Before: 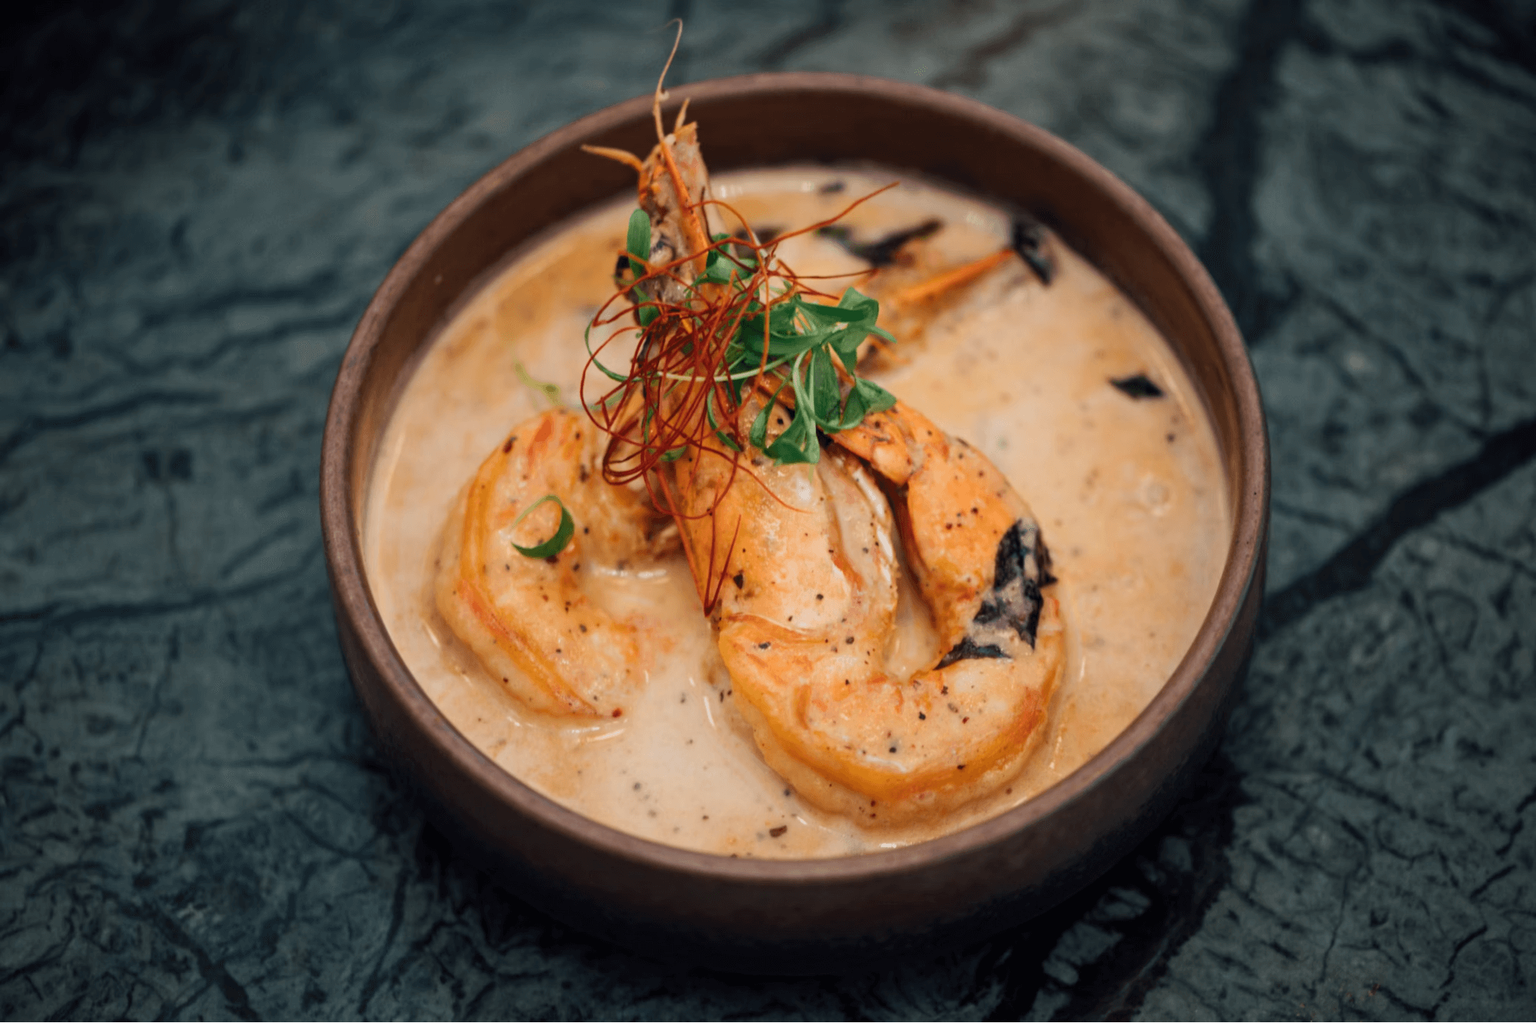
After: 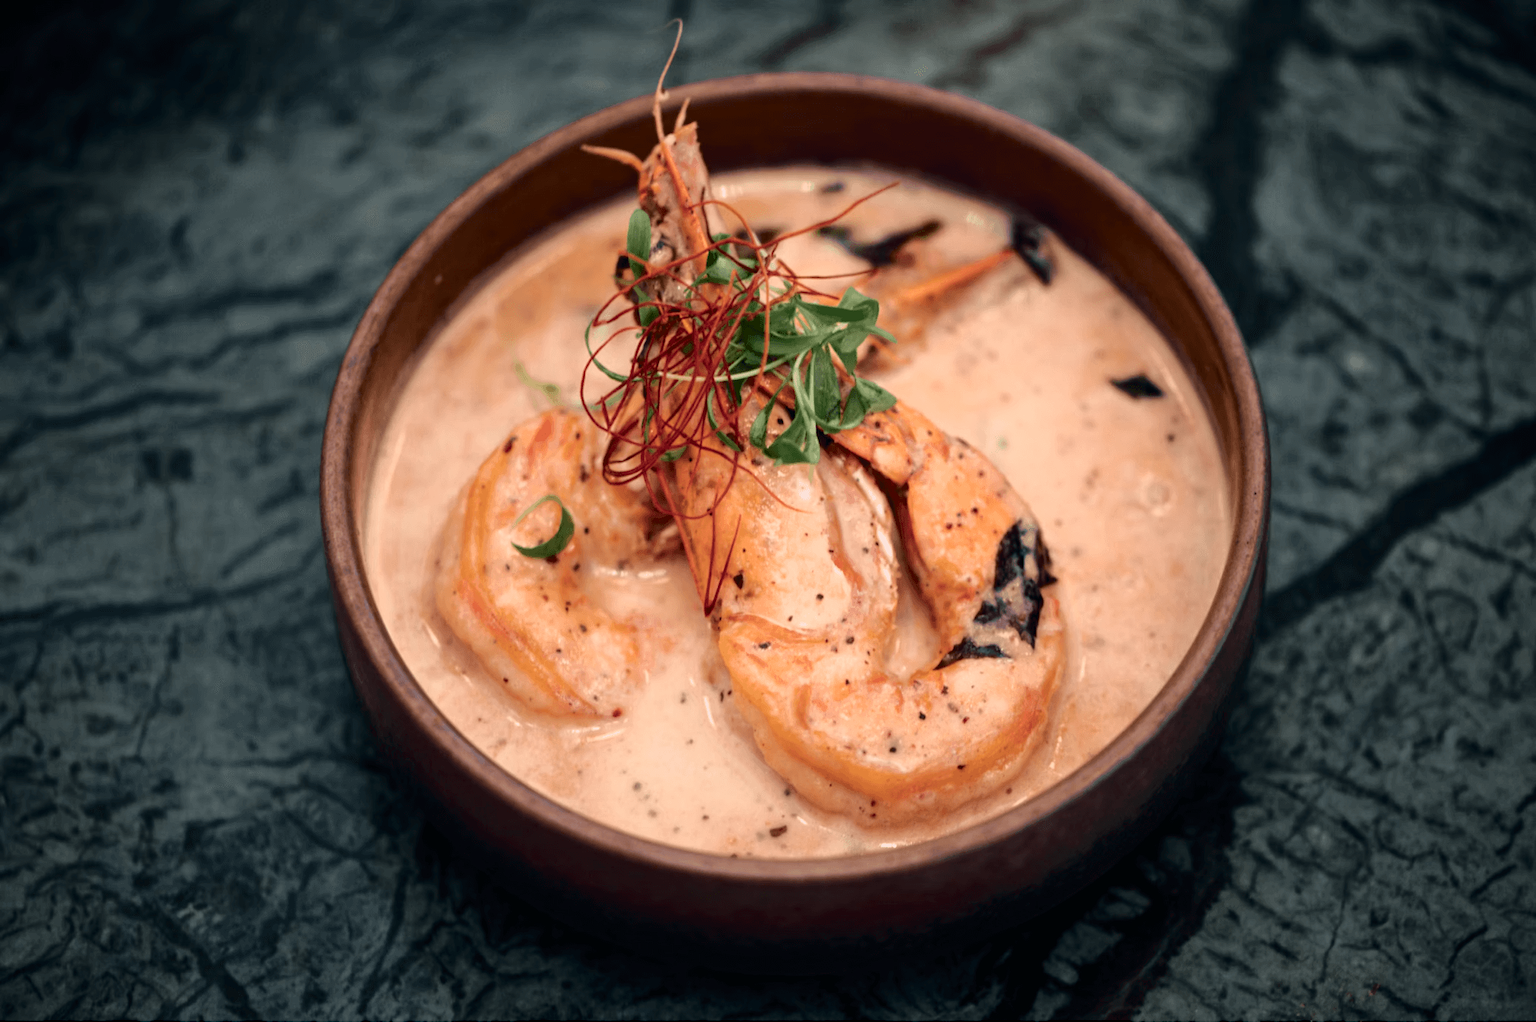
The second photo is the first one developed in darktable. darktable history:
white balance: emerald 1
tone curve: curves: ch0 [(0, 0) (0.105, 0.068) (0.195, 0.162) (0.283, 0.283) (0.384, 0.404) (0.485, 0.531) (0.638, 0.681) (0.795, 0.879) (1, 0.977)]; ch1 [(0, 0) (0.161, 0.092) (0.35, 0.33) (0.379, 0.401) (0.456, 0.469) (0.504, 0.501) (0.512, 0.523) (0.58, 0.597) (0.635, 0.646) (1, 1)]; ch2 [(0, 0) (0.371, 0.362) (0.437, 0.437) (0.5, 0.5) (0.53, 0.523) (0.56, 0.58) (0.622, 0.606) (1, 1)], color space Lab, independent channels, preserve colors none
